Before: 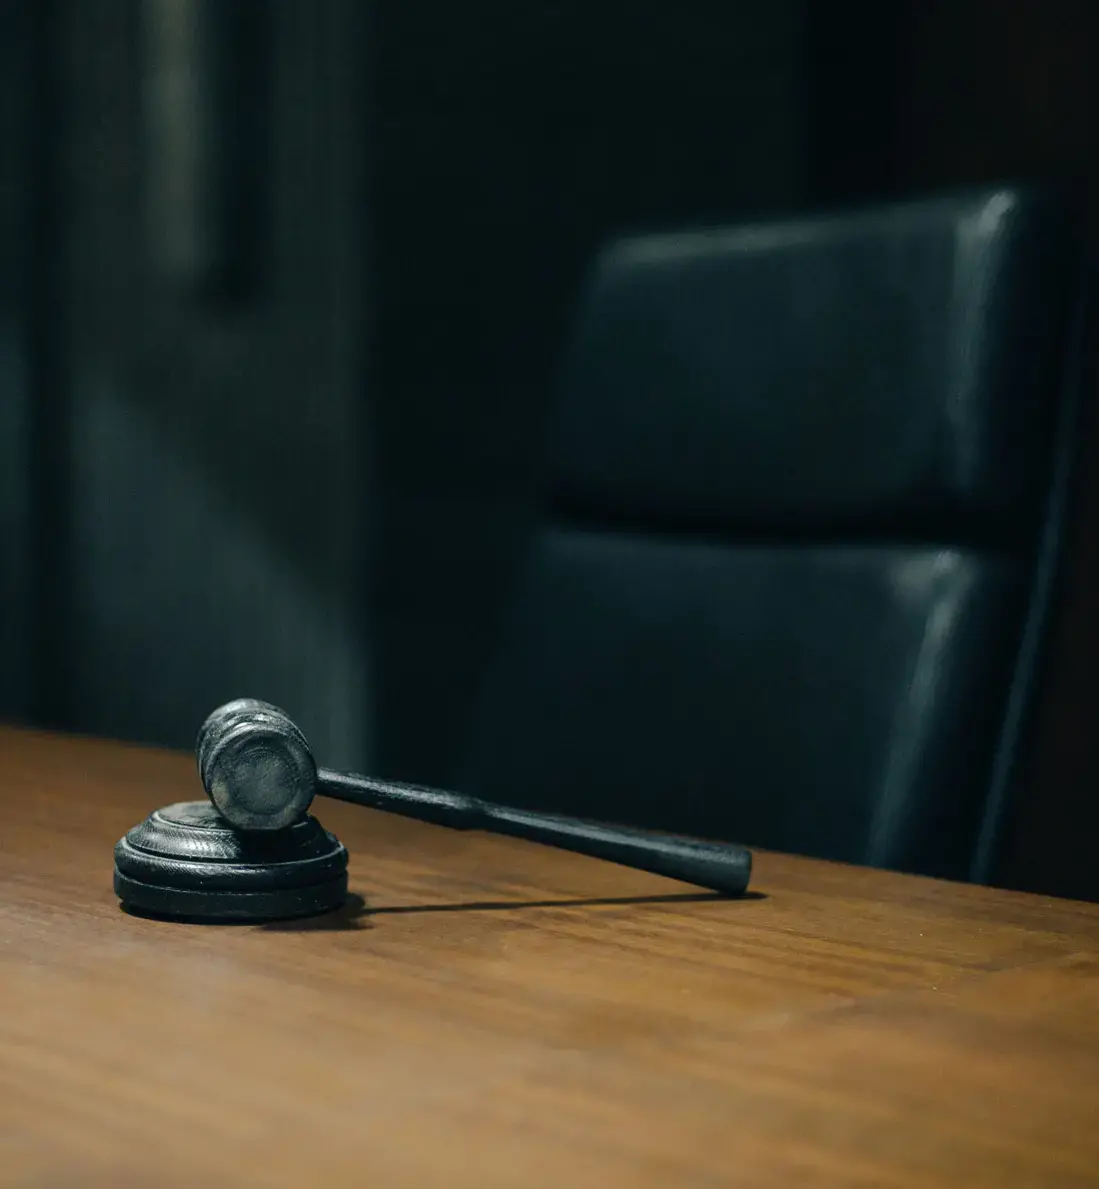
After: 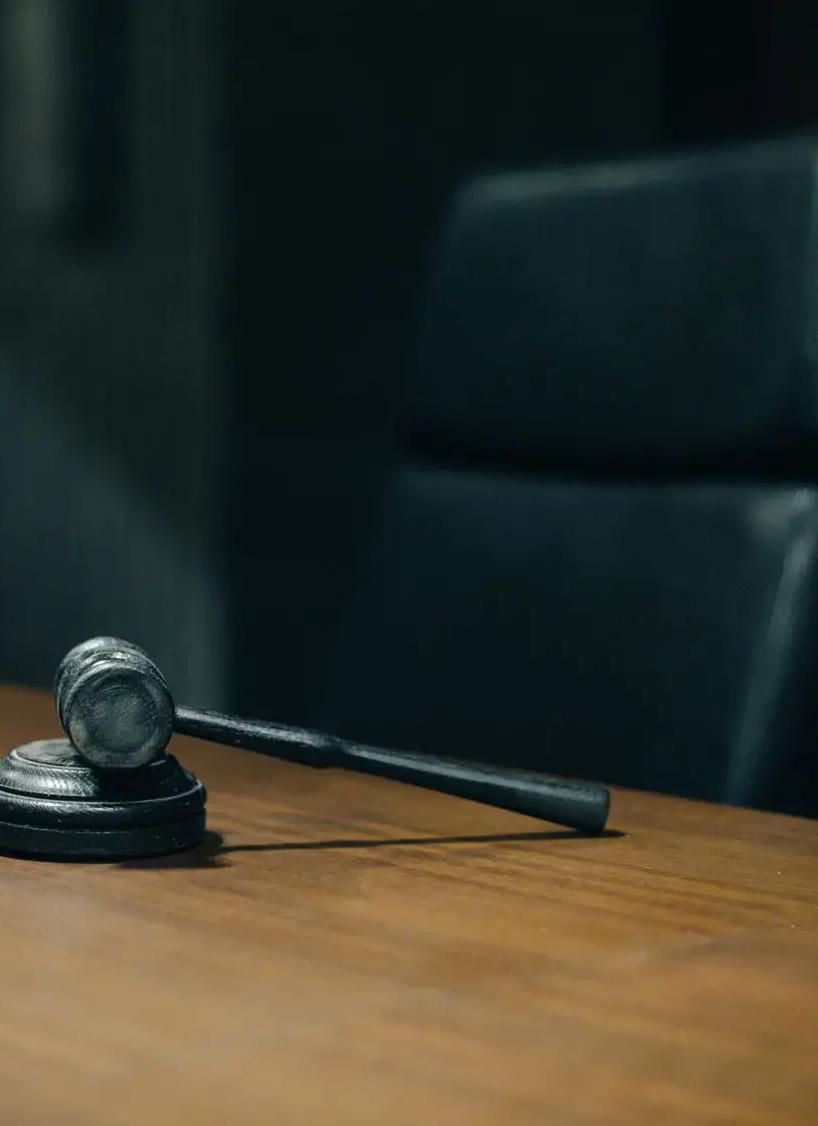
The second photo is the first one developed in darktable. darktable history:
crop and rotate: left 12.981%, top 5.249%, right 12.562%
